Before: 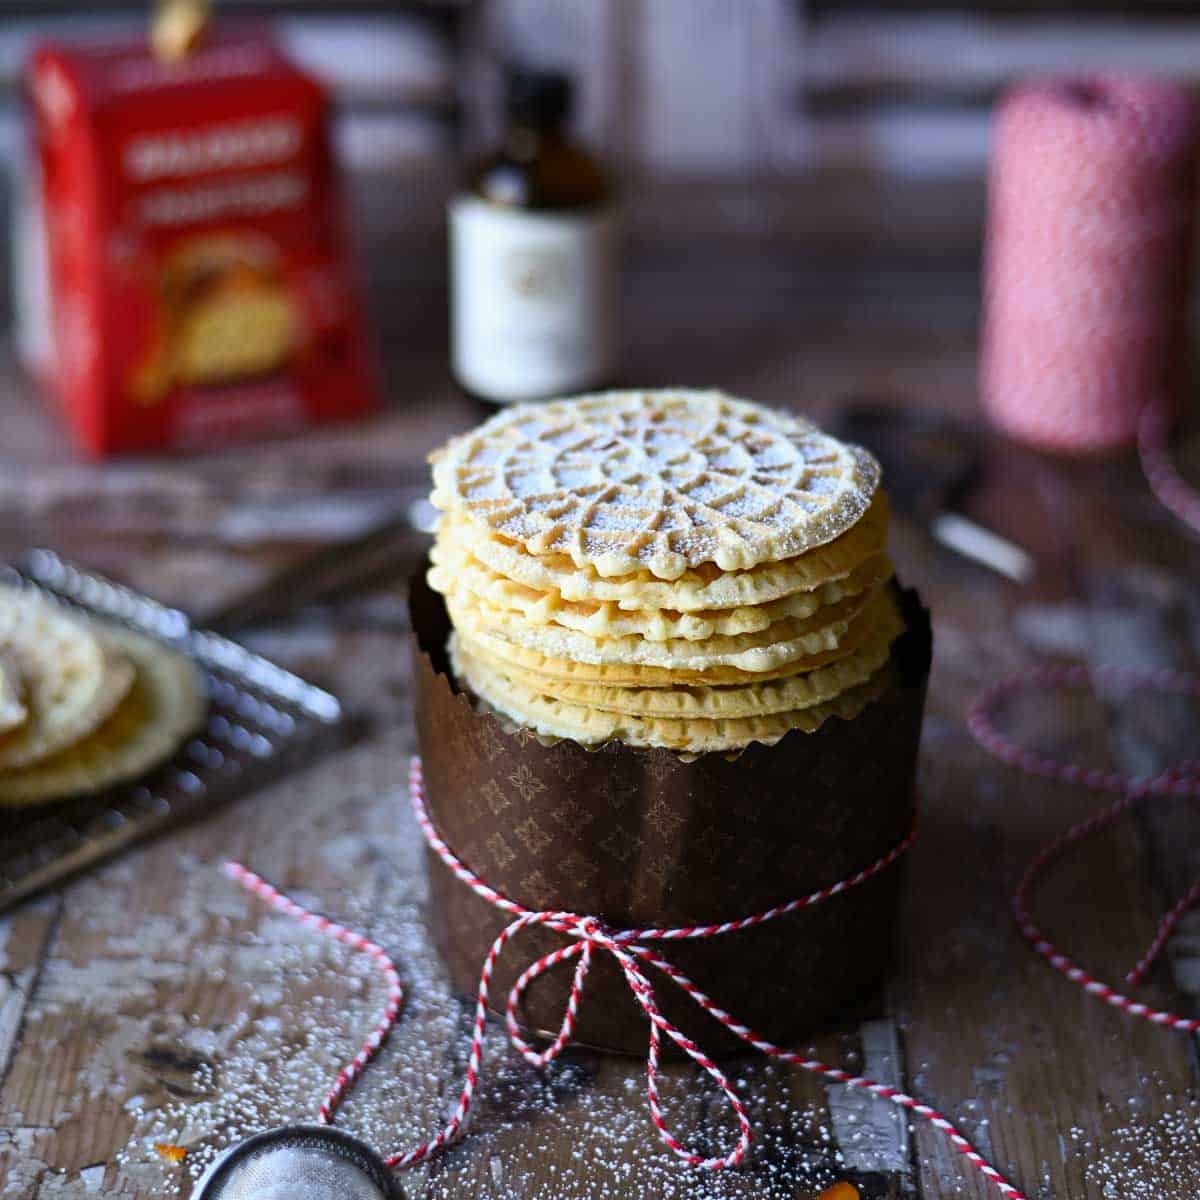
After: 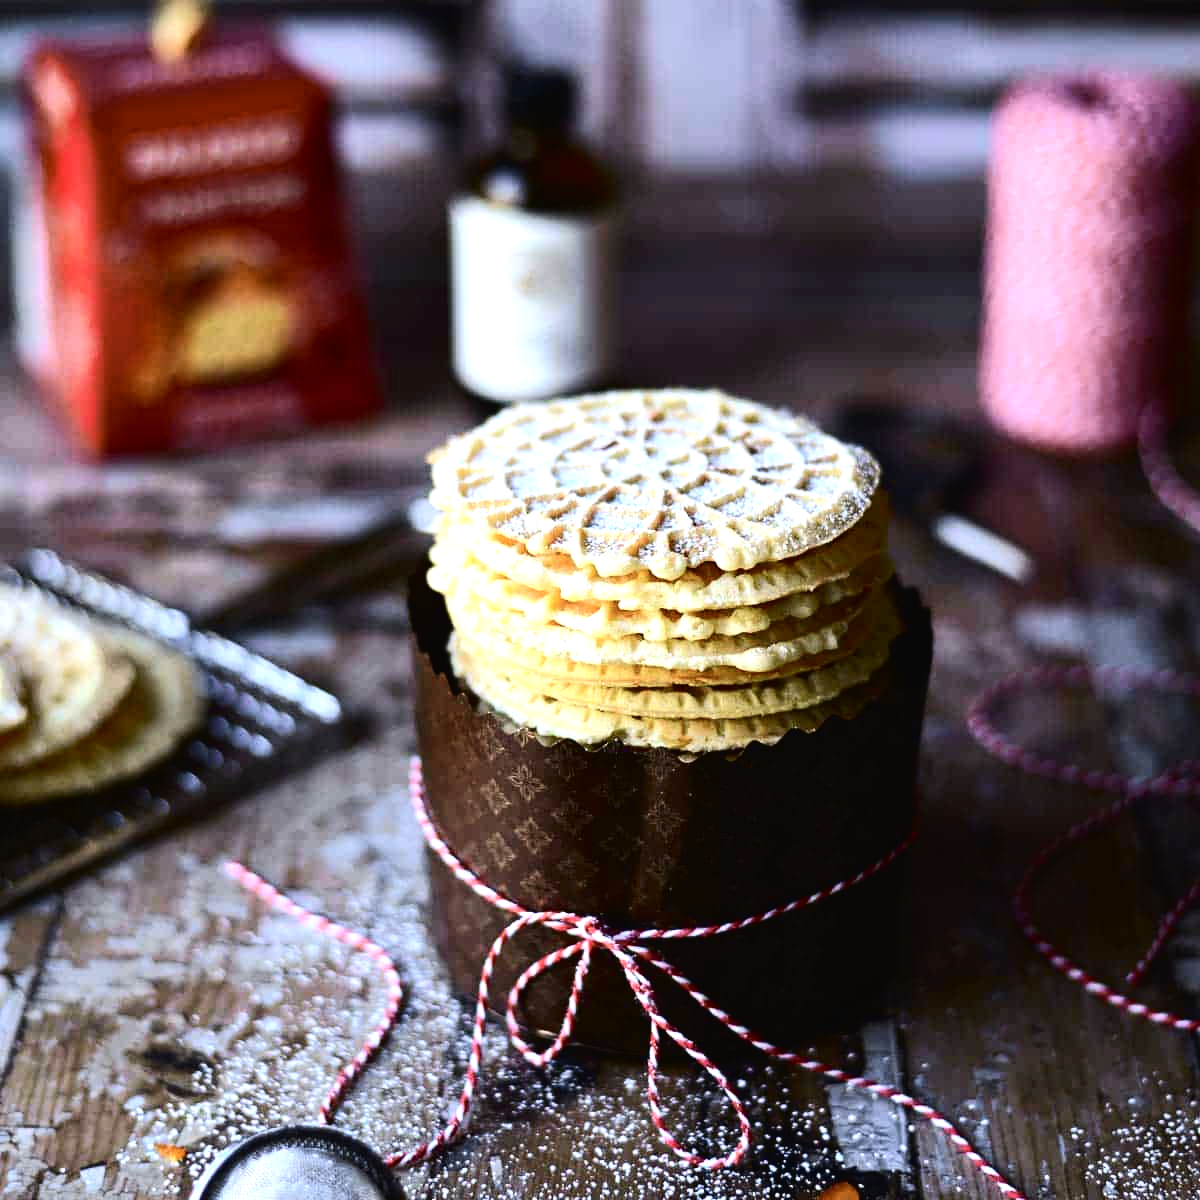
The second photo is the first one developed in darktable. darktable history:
tone curve: curves: ch0 [(0, 0.018) (0.061, 0.041) (0.205, 0.191) (0.289, 0.292) (0.39, 0.424) (0.493, 0.551) (0.666, 0.743) (0.795, 0.841) (1, 0.998)]; ch1 [(0, 0) (0.385, 0.343) (0.439, 0.415) (0.494, 0.498) (0.501, 0.501) (0.51, 0.509) (0.548, 0.563) (0.586, 0.61) (0.684, 0.658) (0.783, 0.804) (1, 1)]; ch2 [(0, 0) (0.304, 0.31) (0.403, 0.399) (0.441, 0.428) (0.47, 0.469) (0.498, 0.496) (0.524, 0.538) (0.566, 0.579) (0.648, 0.665) (0.697, 0.699) (1, 1)], color space Lab, independent channels, preserve colors none
contrast brightness saturation: saturation -0.05
tone equalizer: -8 EV -0.75 EV, -7 EV -0.7 EV, -6 EV -0.6 EV, -5 EV -0.4 EV, -3 EV 0.4 EV, -2 EV 0.6 EV, -1 EV 0.7 EV, +0 EV 0.75 EV, edges refinement/feathering 500, mask exposure compensation -1.57 EV, preserve details no
